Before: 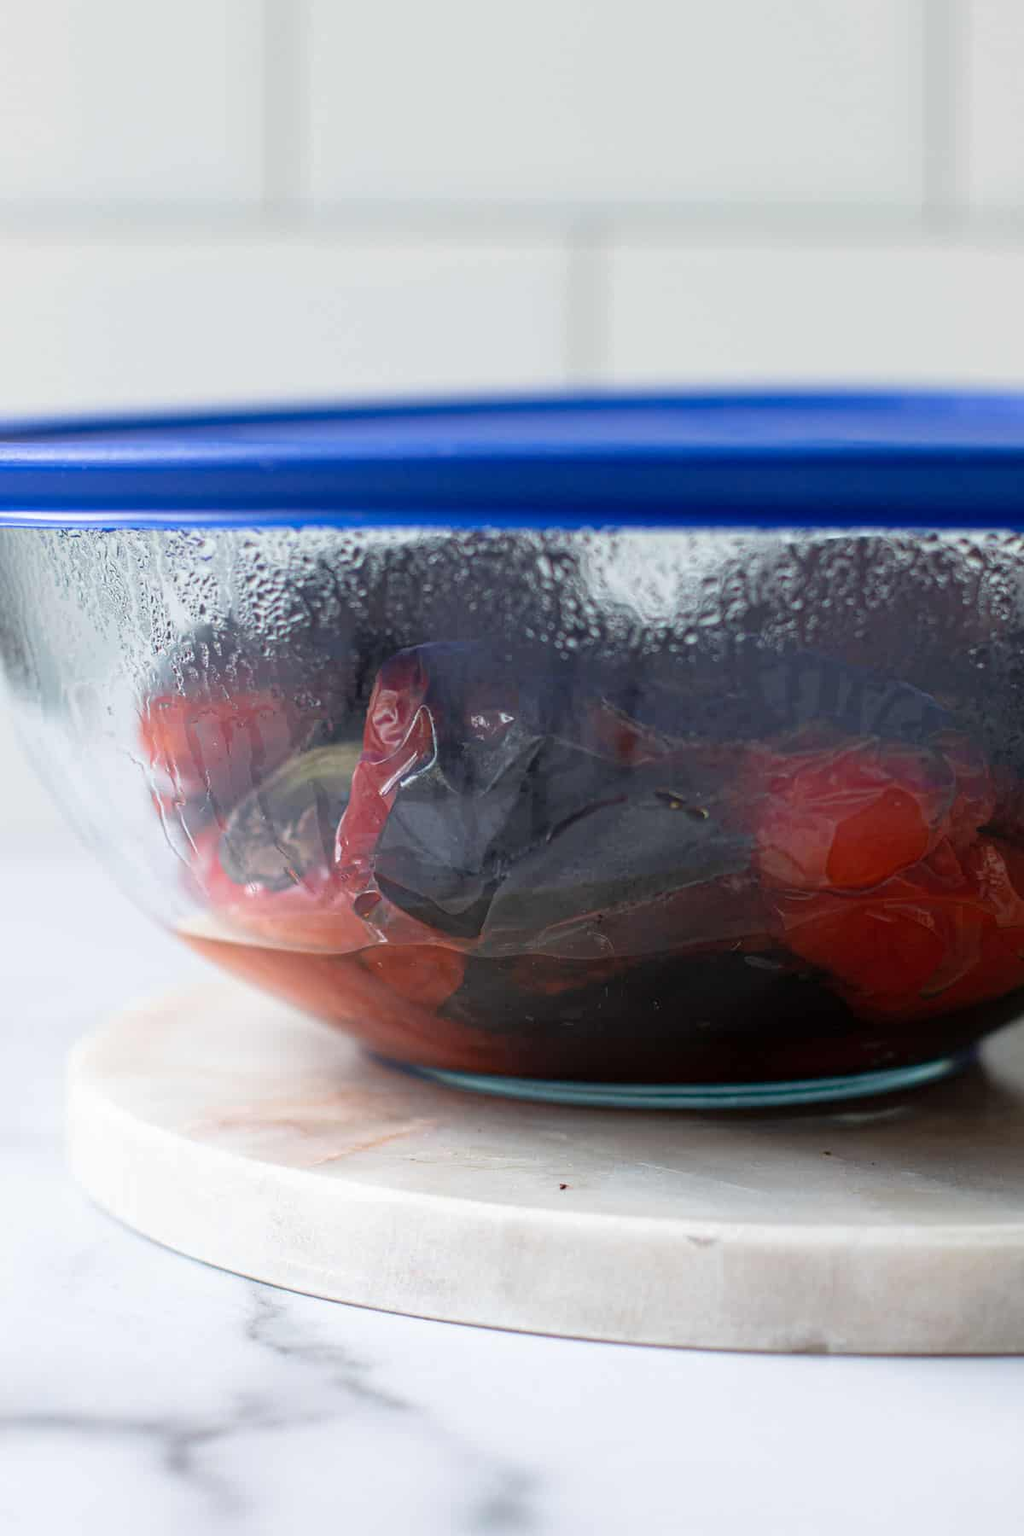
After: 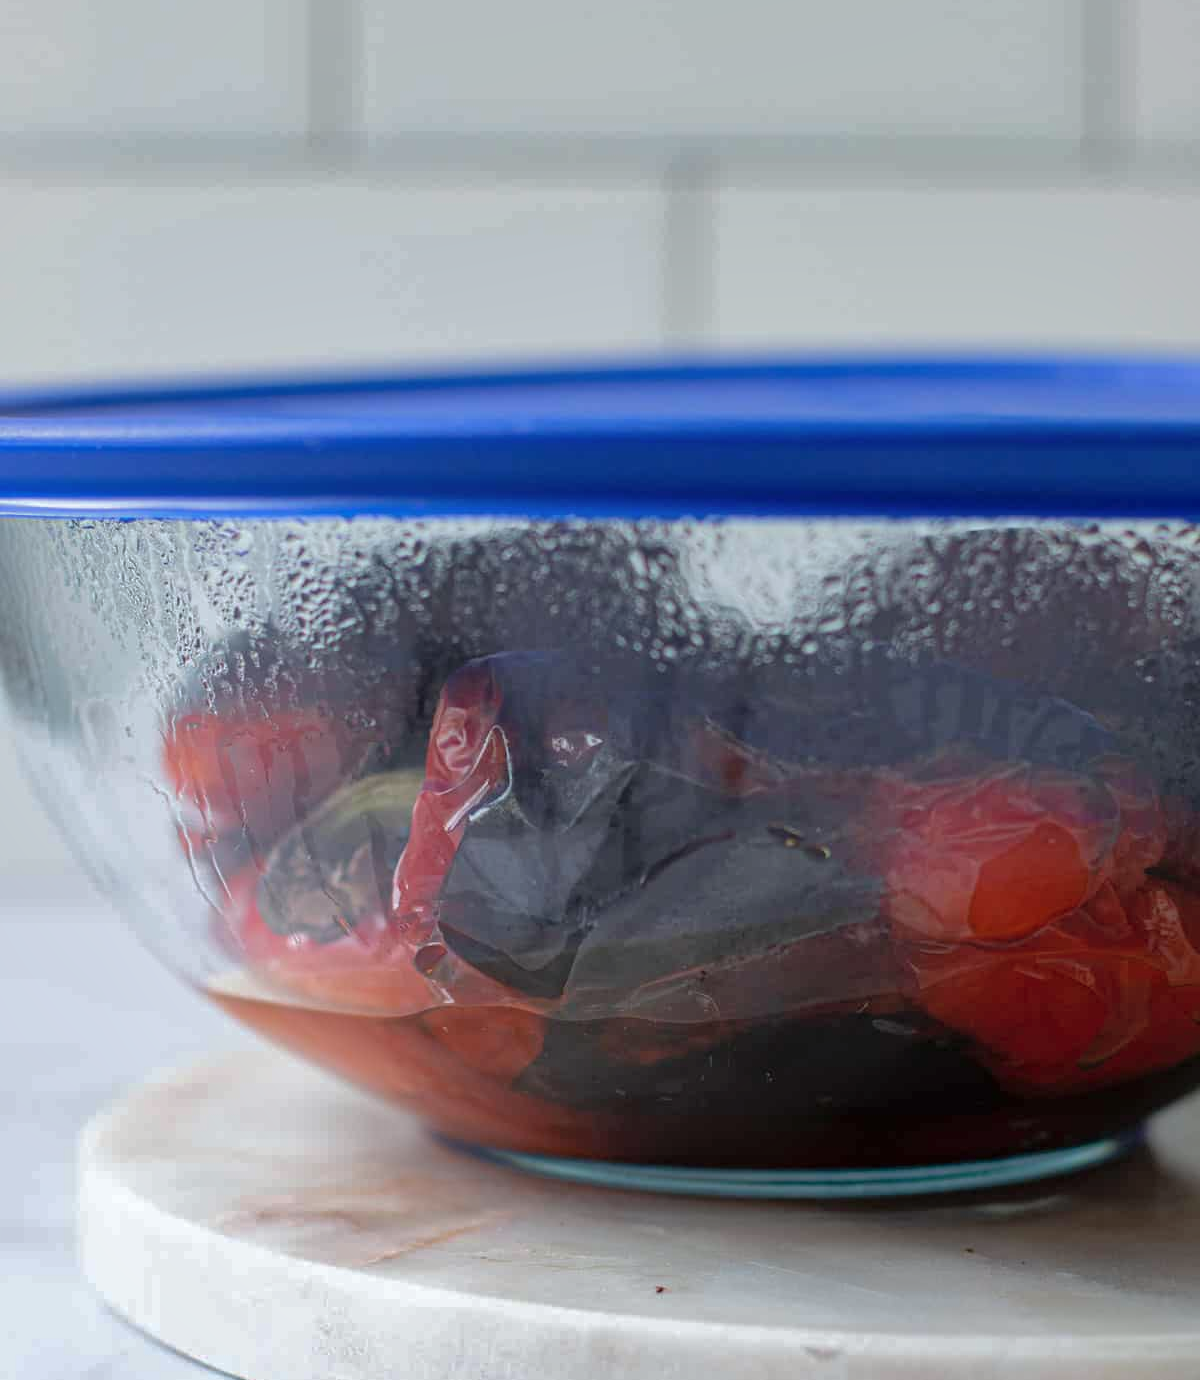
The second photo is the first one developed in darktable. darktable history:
white balance: red 0.986, blue 1.01
crop: top 5.667%, bottom 17.637%
shadows and highlights: shadows 40, highlights -60
